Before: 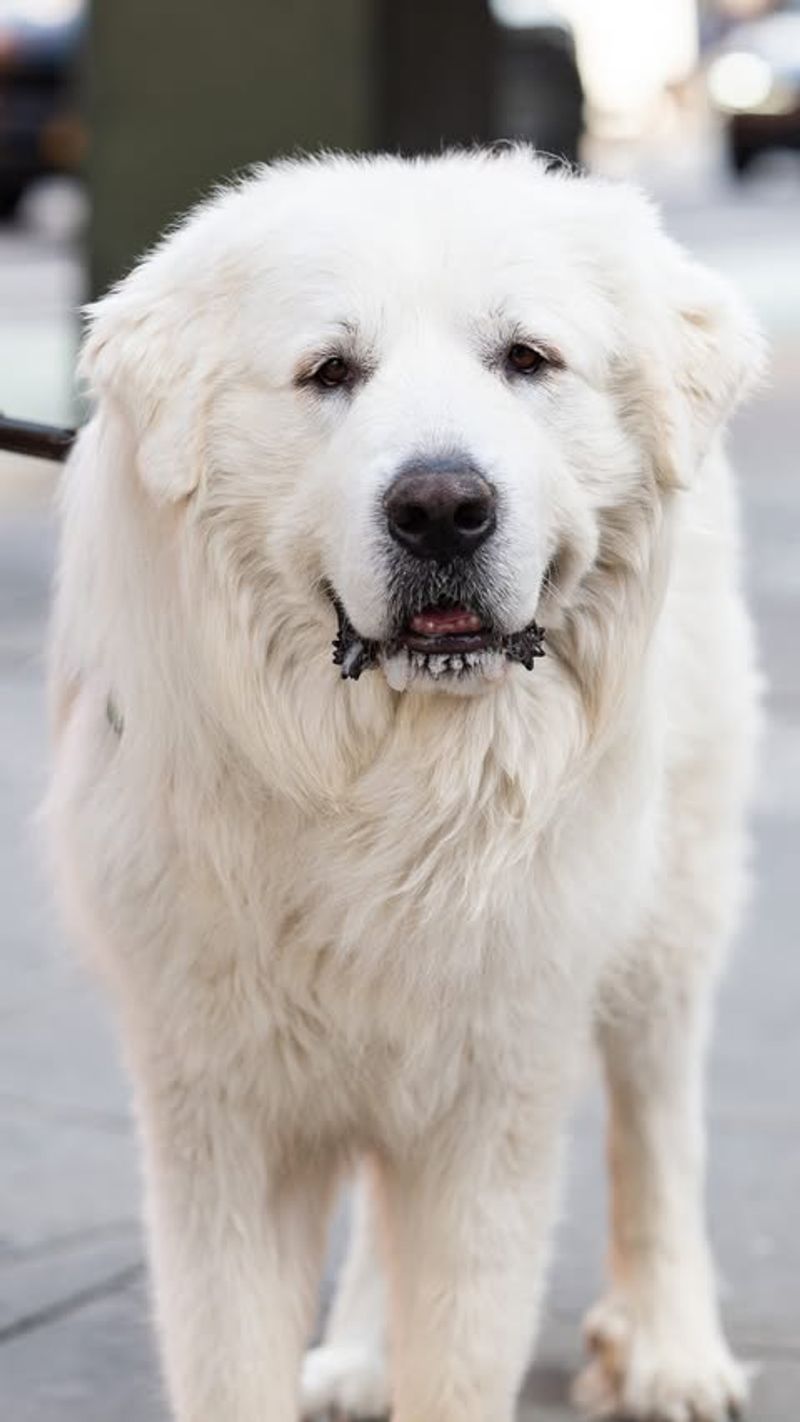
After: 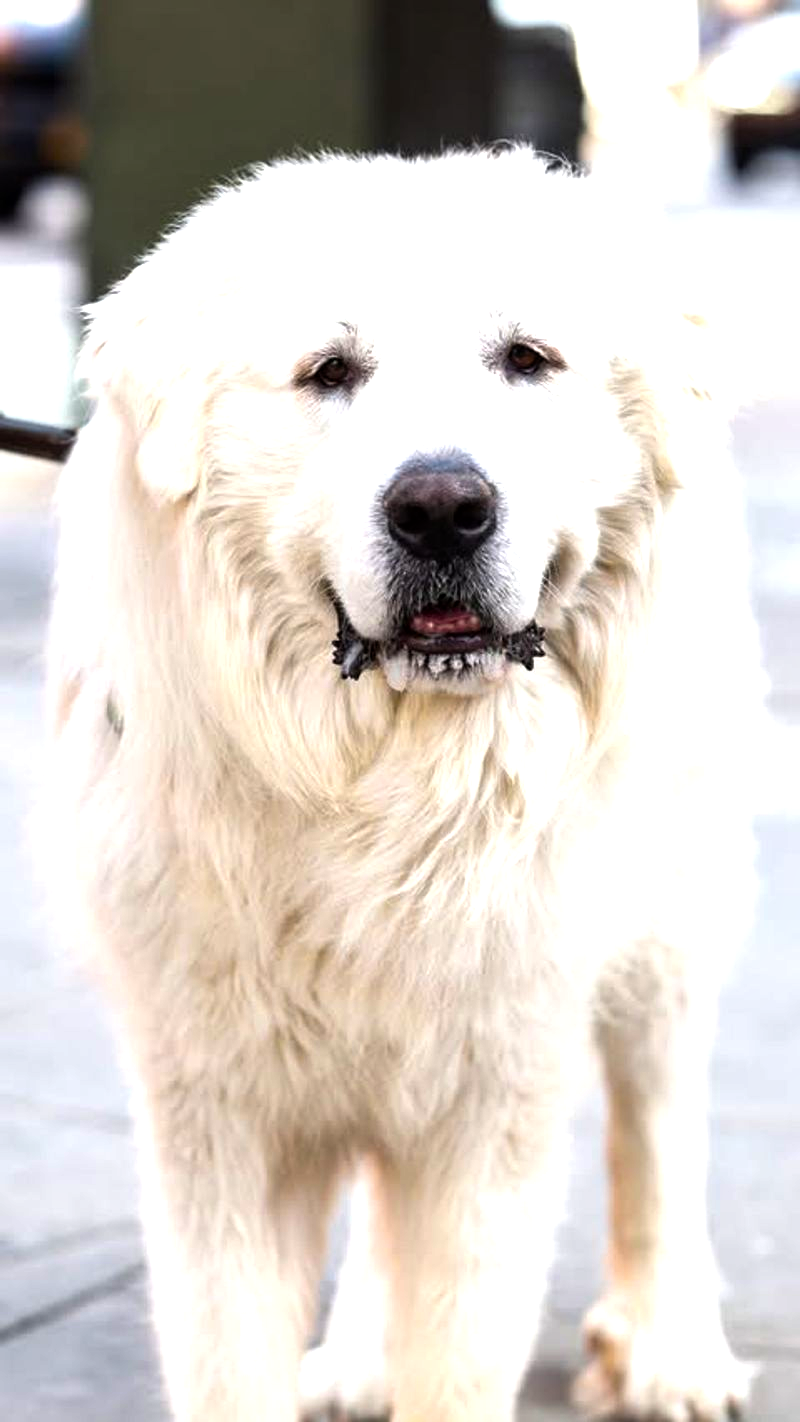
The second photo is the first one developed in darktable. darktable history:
tone equalizer: -8 EV -0.413 EV, -7 EV -0.425 EV, -6 EV -0.357 EV, -5 EV -0.191 EV, -3 EV 0.231 EV, -2 EV 0.327 EV, -1 EV 0.369 EV, +0 EV 0.4 EV
local contrast: mode bilateral grid, contrast 19, coarseness 51, detail 120%, midtone range 0.2
color balance rgb: global offset › hue 169.18°, perceptual saturation grading › global saturation 29.893%, perceptual brilliance grading › highlights 10.893%, perceptual brilliance grading › shadows -11.483%, global vibrance 20%
